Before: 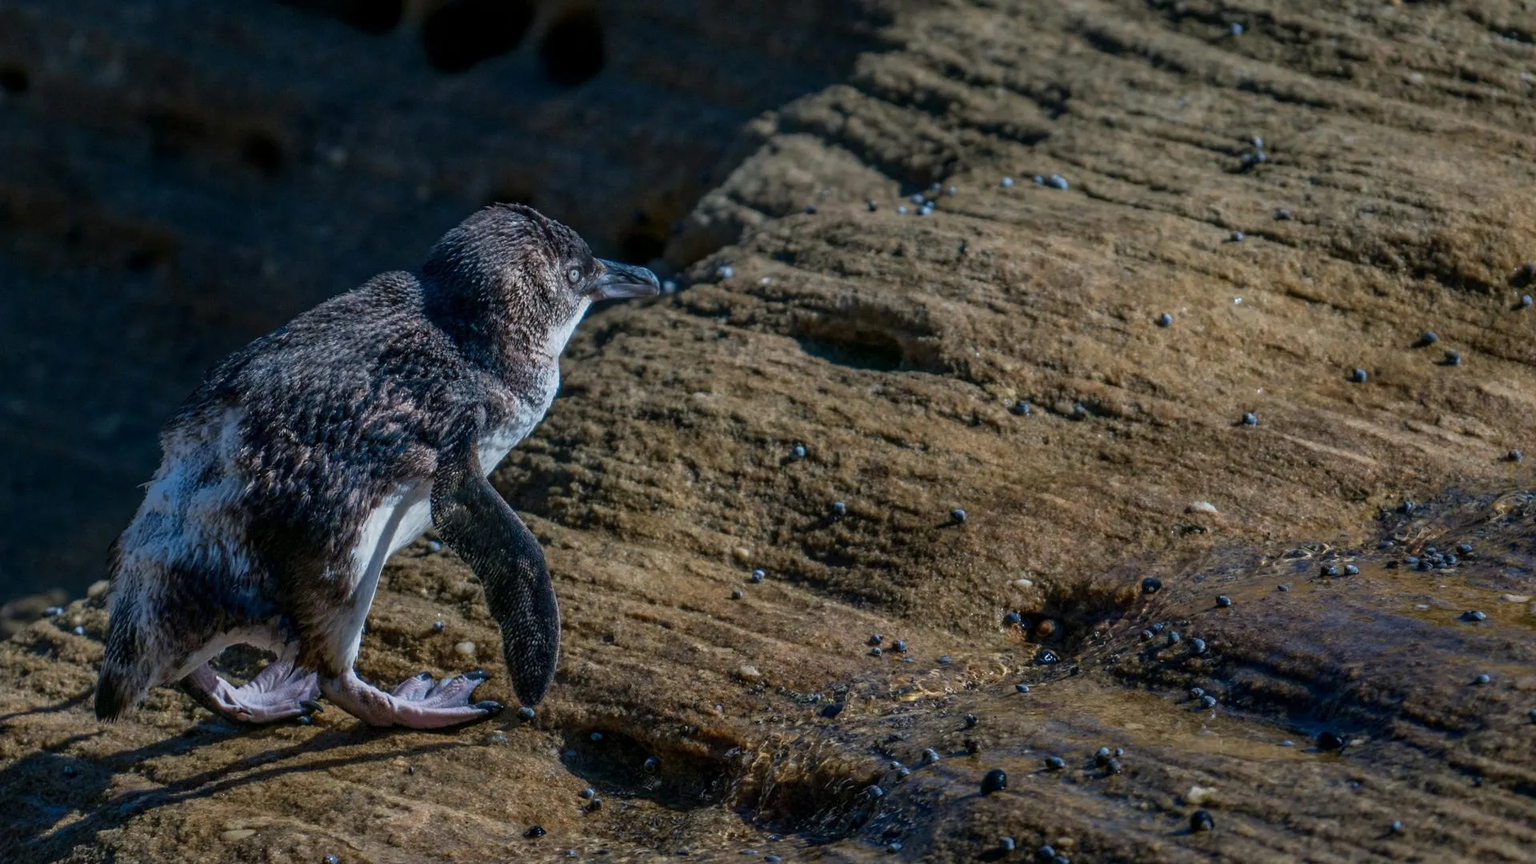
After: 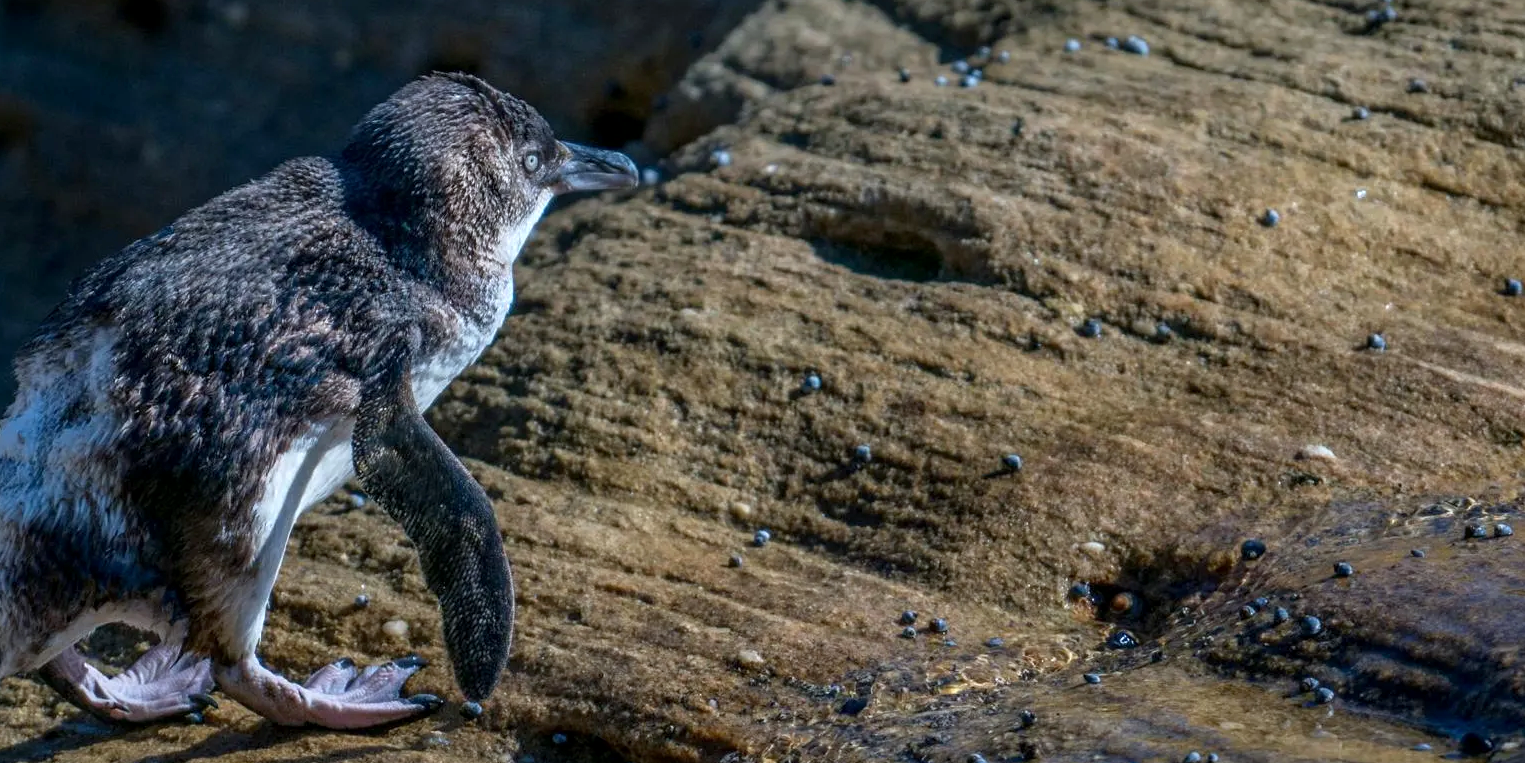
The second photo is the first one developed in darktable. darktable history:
crop: left 9.712%, top 16.928%, right 10.845%, bottom 12.332%
exposure: black level correction 0.001, exposure 0.5 EV, compensate exposure bias true, compensate highlight preservation false
white balance: red 0.982, blue 1.018
